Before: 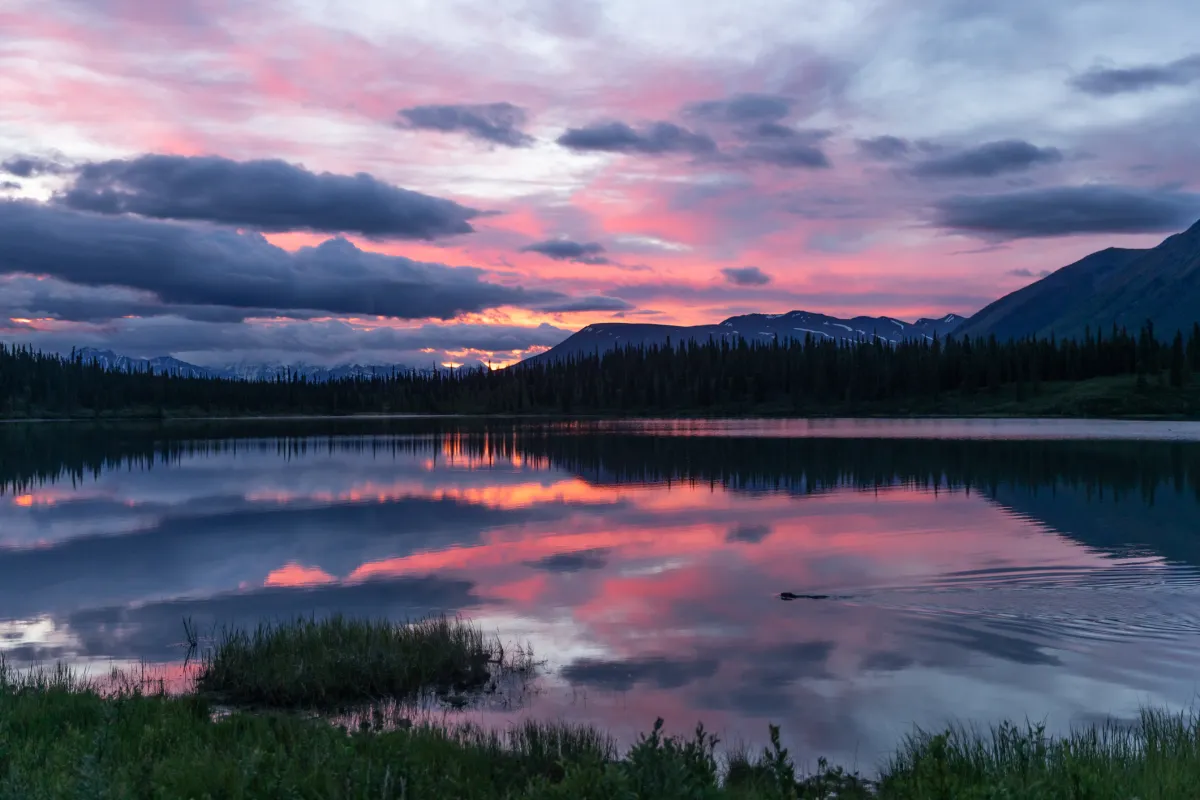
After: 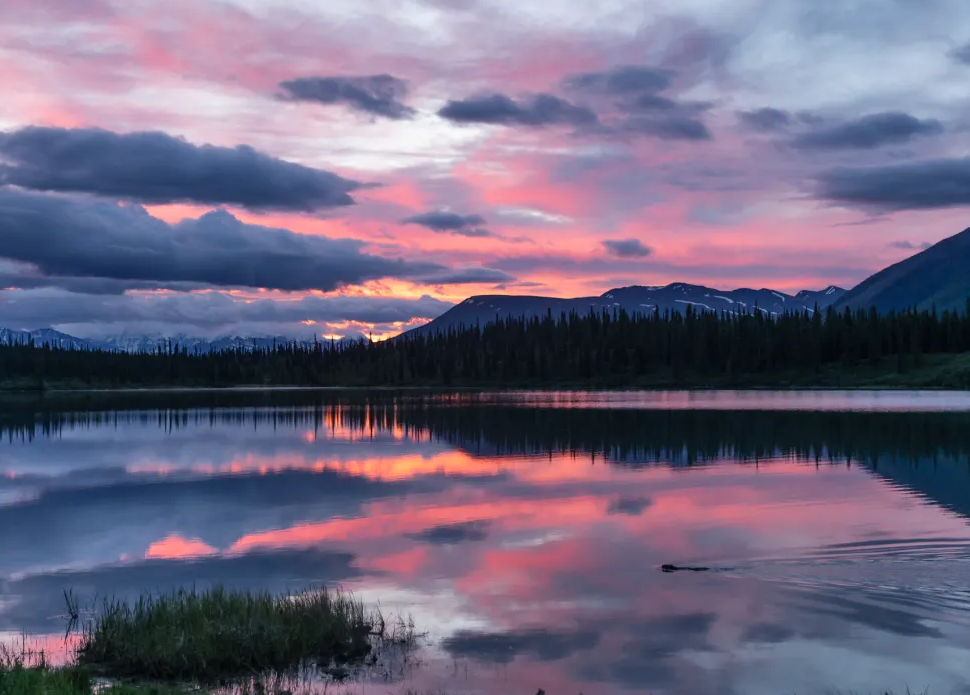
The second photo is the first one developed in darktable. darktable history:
crop: left 9.925%, top 3.548%, right 9.175%, bottom 9.507%
shadows and highlights: soften with gaussian
